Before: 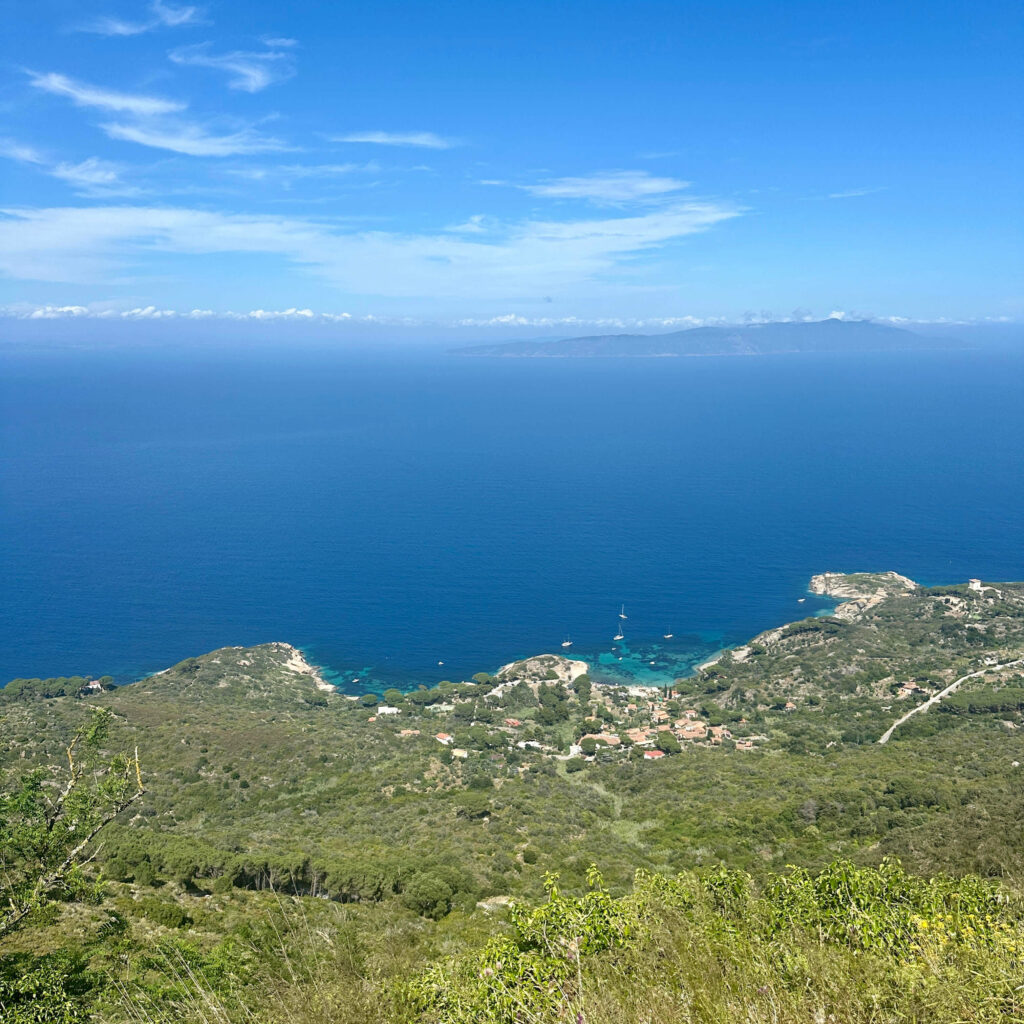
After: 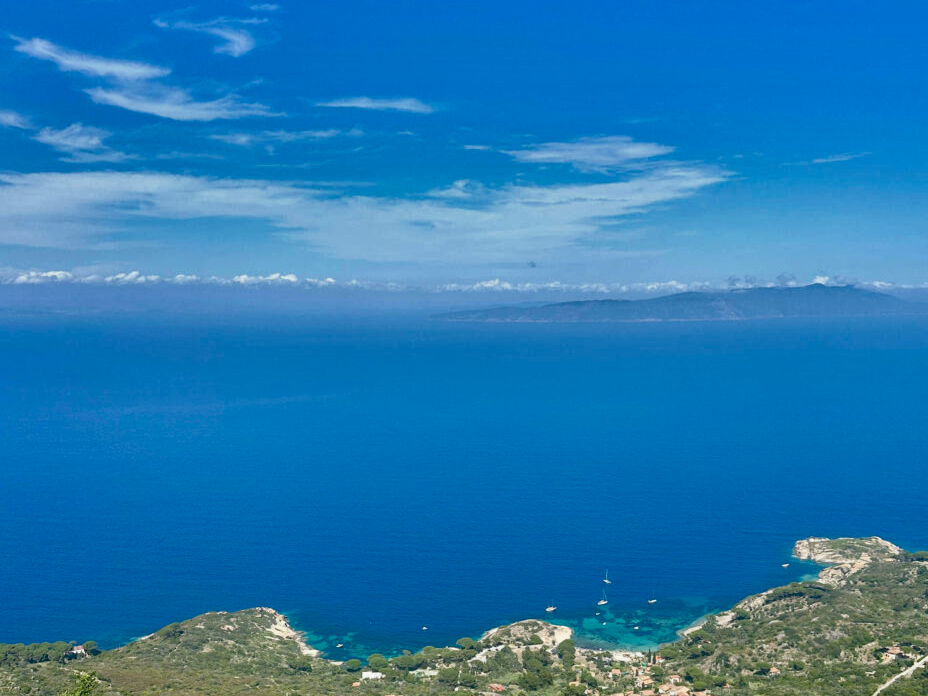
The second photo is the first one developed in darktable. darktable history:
crop: left 1.587%, top 3.461%, right 7.717%, bottom 28.408%
shadows and highlights: radius 124.28, shadows 99.41, white point adjustment -3.18, highlights -99.59, soften with gaussian
color balance rgb: global offset › luminance -0.241%, perceptual saturation grading › global saturation 13.629%, perceptual saturation grading › highlights -25.512%, perceptual saturation grading › shadows 24.661%, global vibrance 20%
